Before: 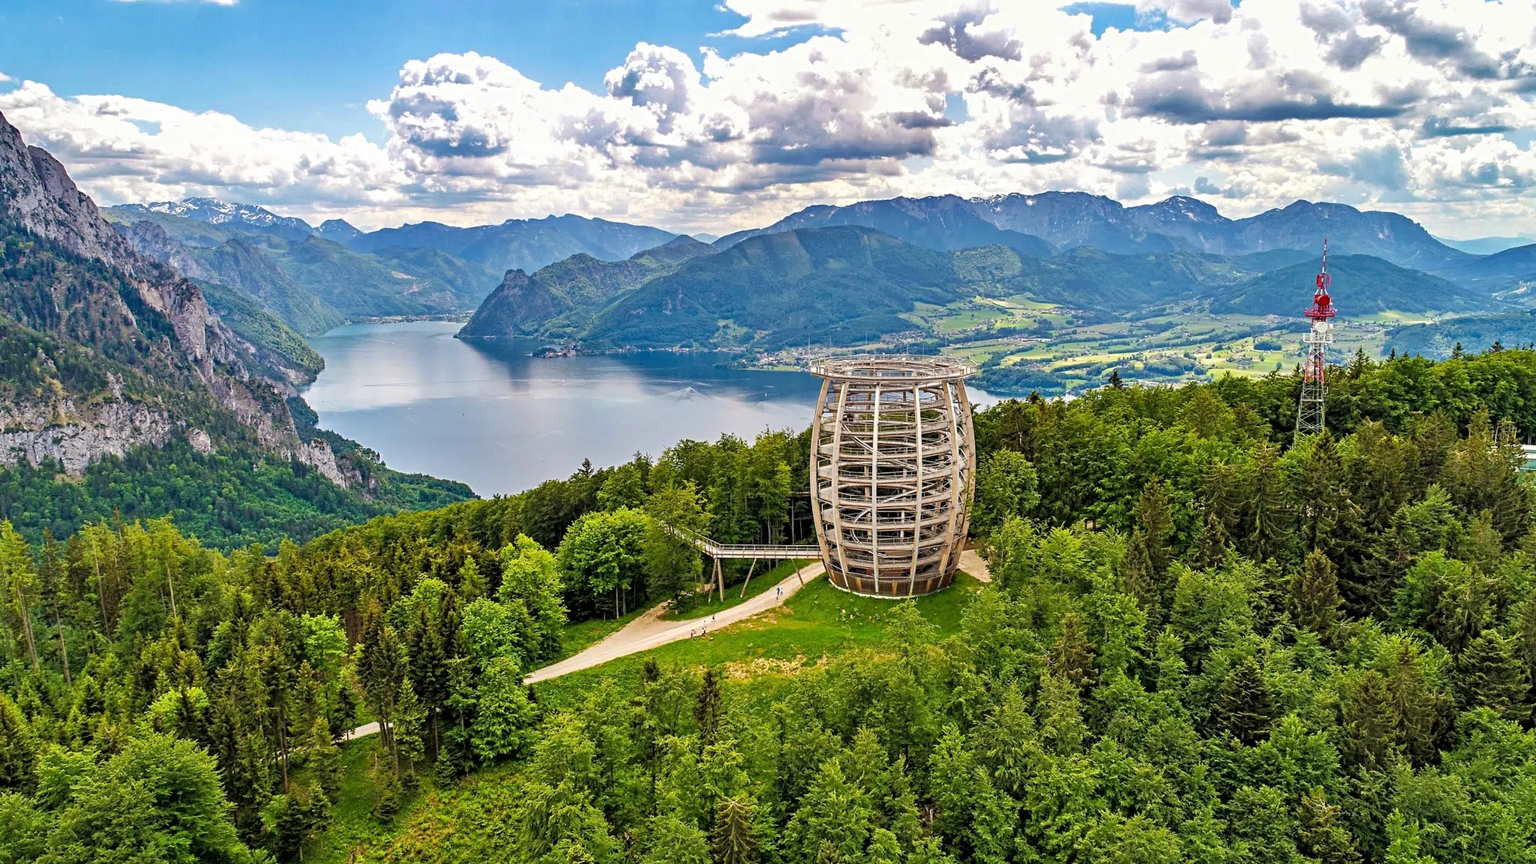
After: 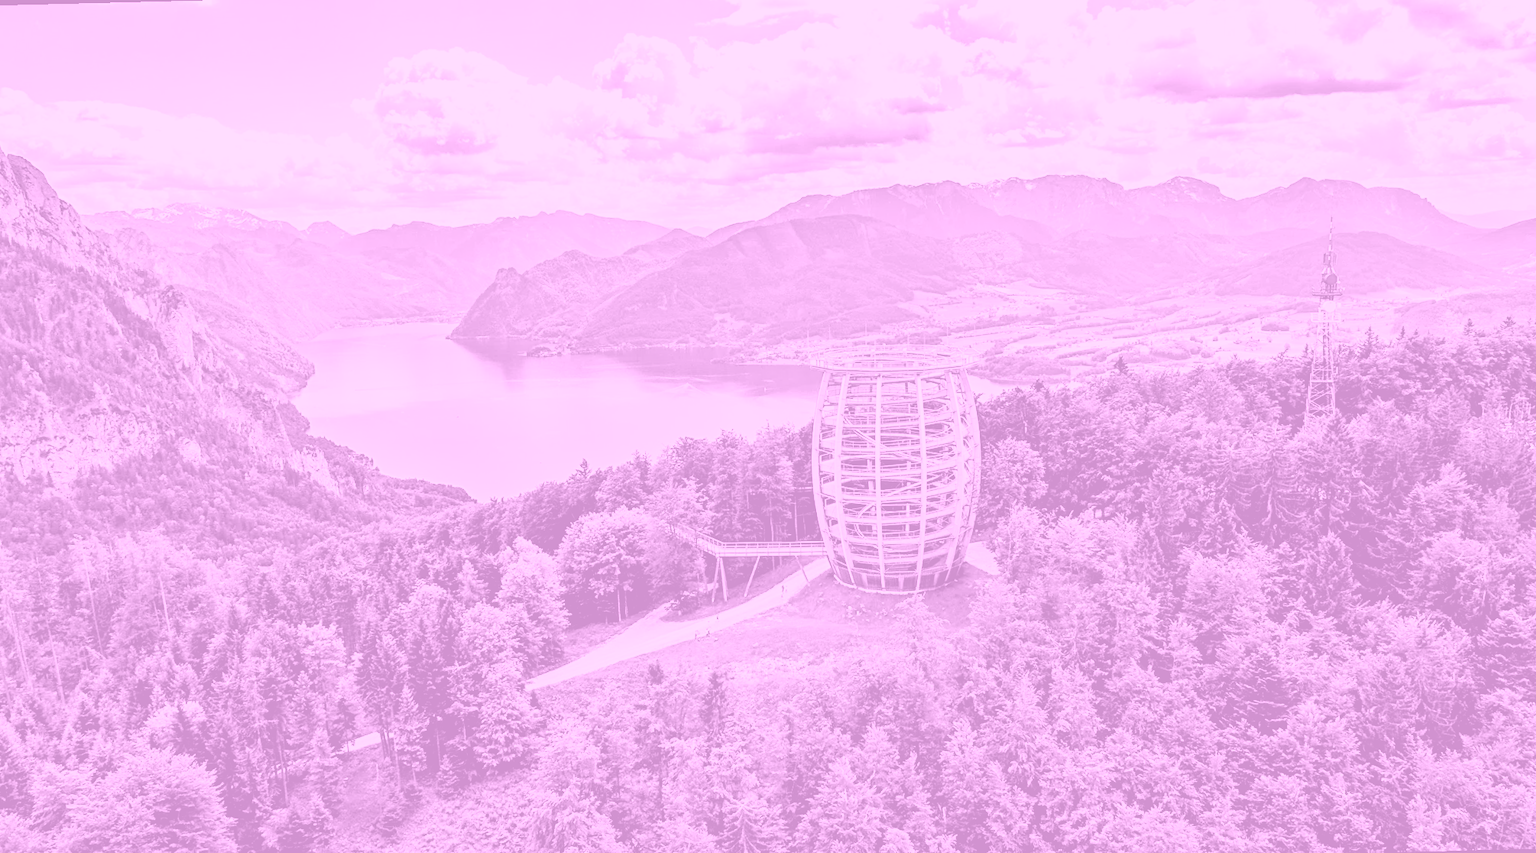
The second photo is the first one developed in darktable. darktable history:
filmic rgb: black relative exposure -5 EV, hardness 2.88, contrast 1.3, highlights saturation mix -30%
colorize: hue 331.2°, saturation 75%, source mix 30.28%, lightness 70.52%, version 1
rotate and perspective: rotation -1.42°, crop left 0.016, crop right 0.984, crop top 0.035, crop bottom 0.965
white balance: red 0.988, blue 1.017
